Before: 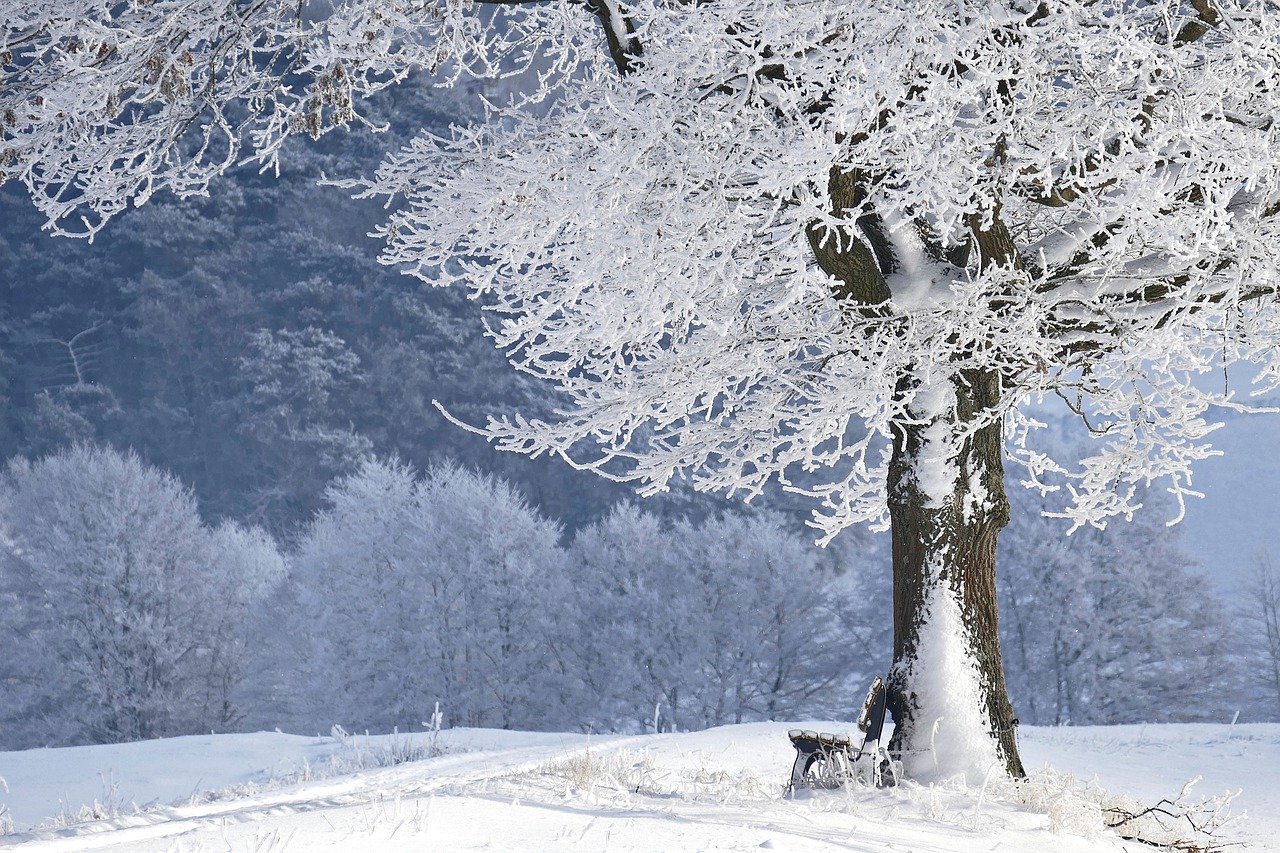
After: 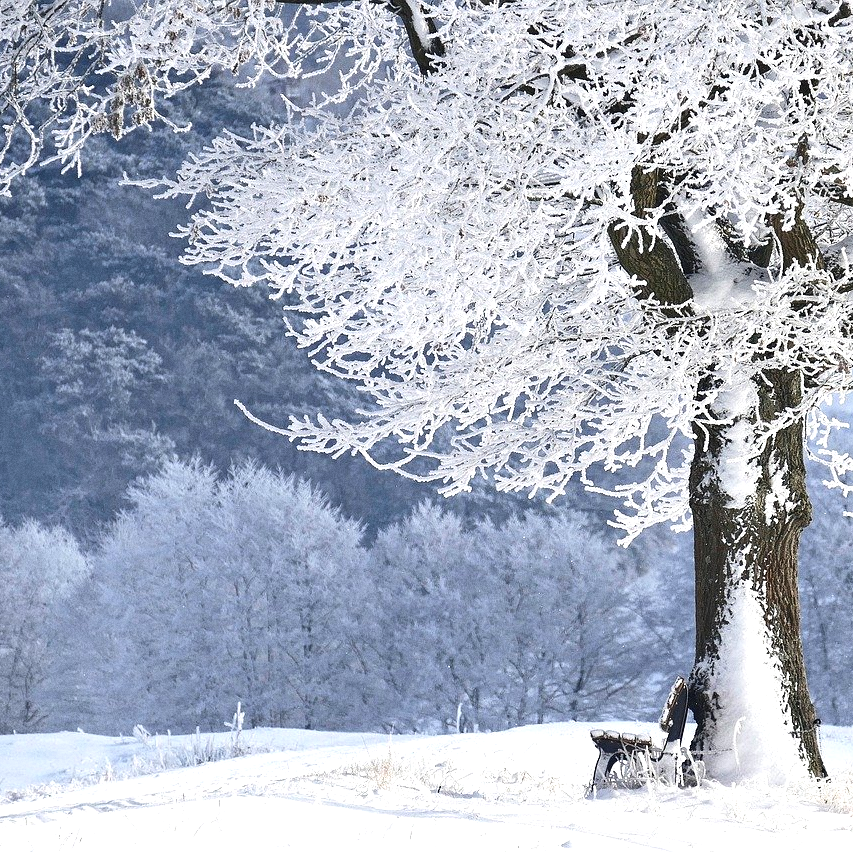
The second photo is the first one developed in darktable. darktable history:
grain: on, module defaults
exposure: exposure 0.128 EV, compensate highlight preservation false
crop and rotate: left 15.546%, right 17.787%
tone equalizer: -8 EV -0.417 EV, -7 EV -0.389 EV, -6 EV -0.333 EV, -5 EV -0.222 EV, -3 EV 0.222 EV, -2 EV 0.333 EV, -1 EV 0.389 EV, +0 EV 0.417 EV, edges refinement/feathering 500, mask exposure compensation -1.57 EV, preserve details no
